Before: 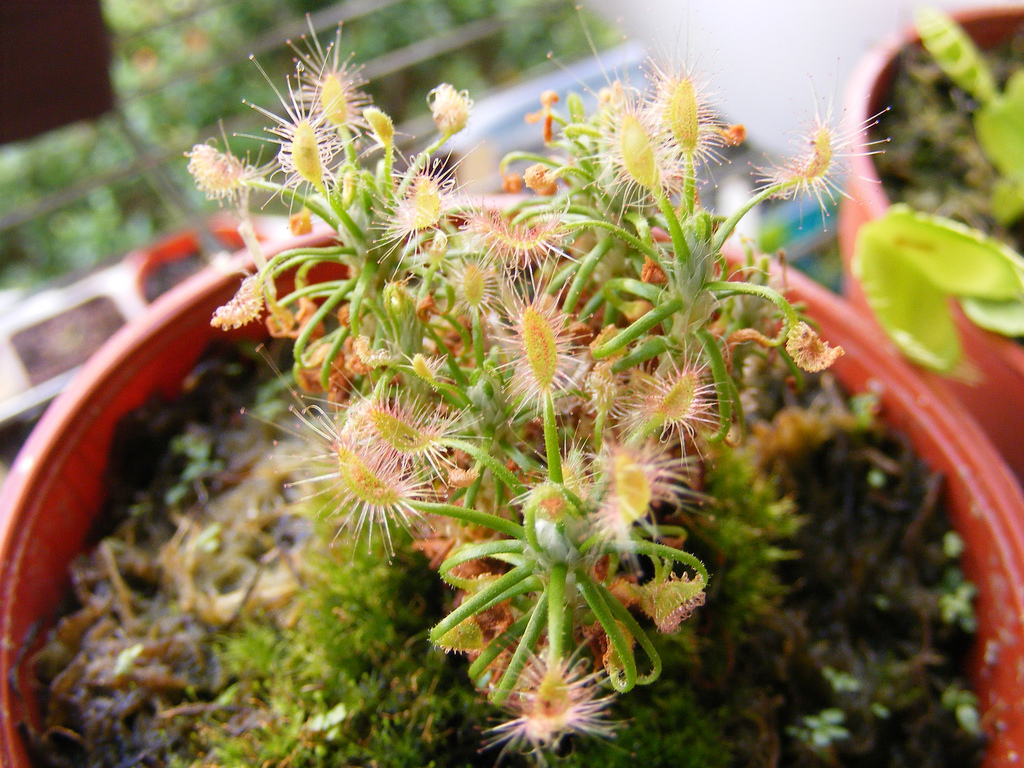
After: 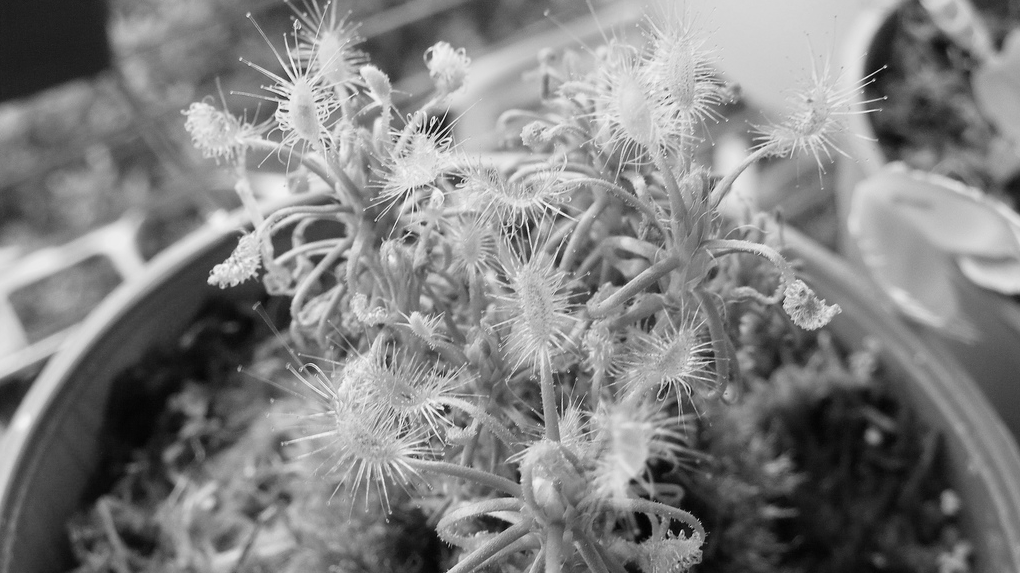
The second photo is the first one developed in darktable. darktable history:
monochrome: a 26.22, b 42.67, size 0.8
crop: left 0.387%, top 5.469%, bottom 19.809%
